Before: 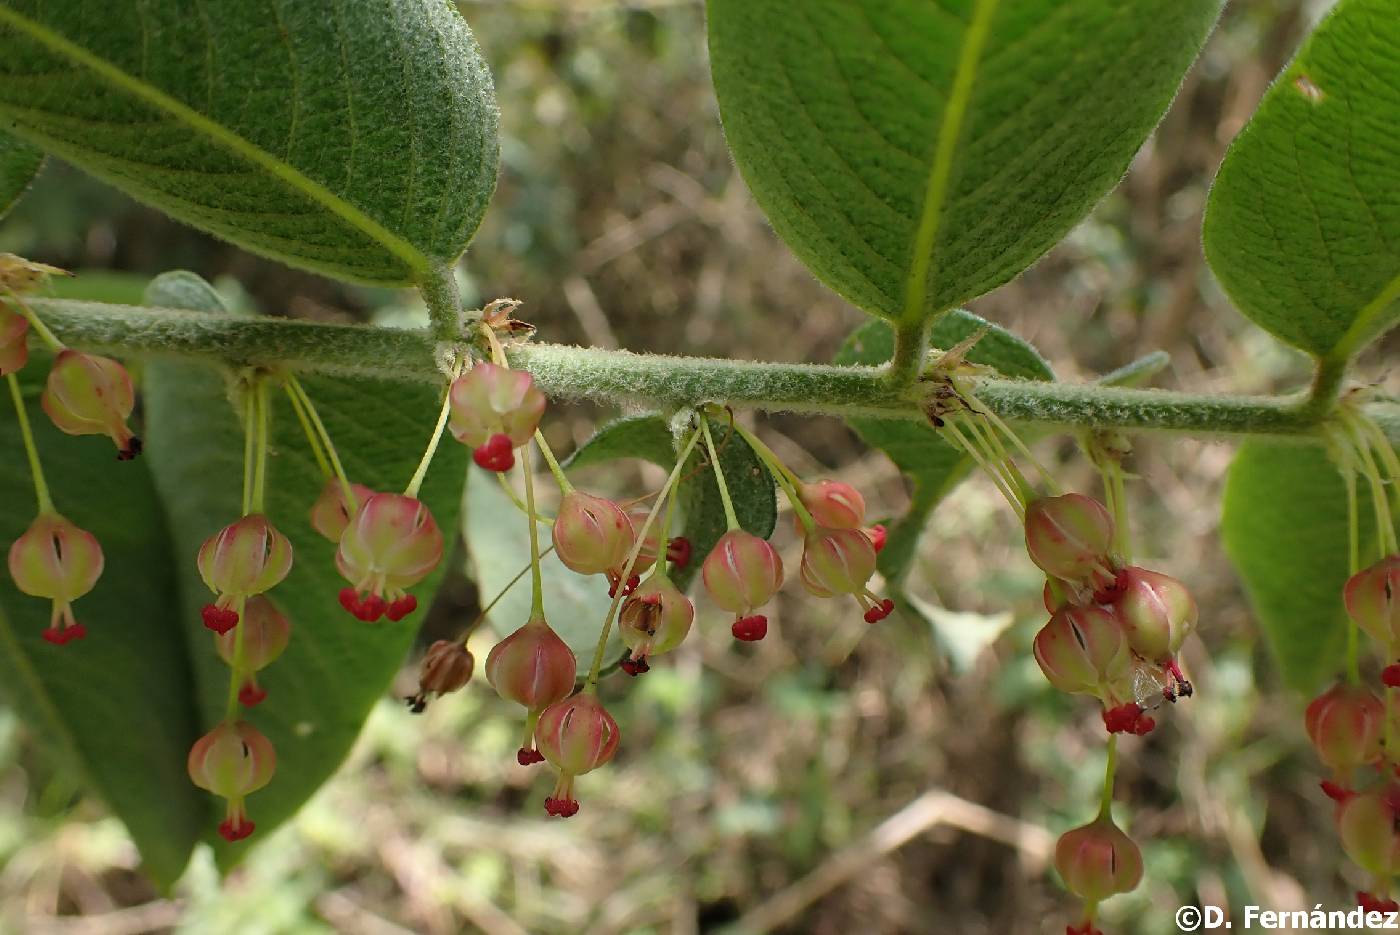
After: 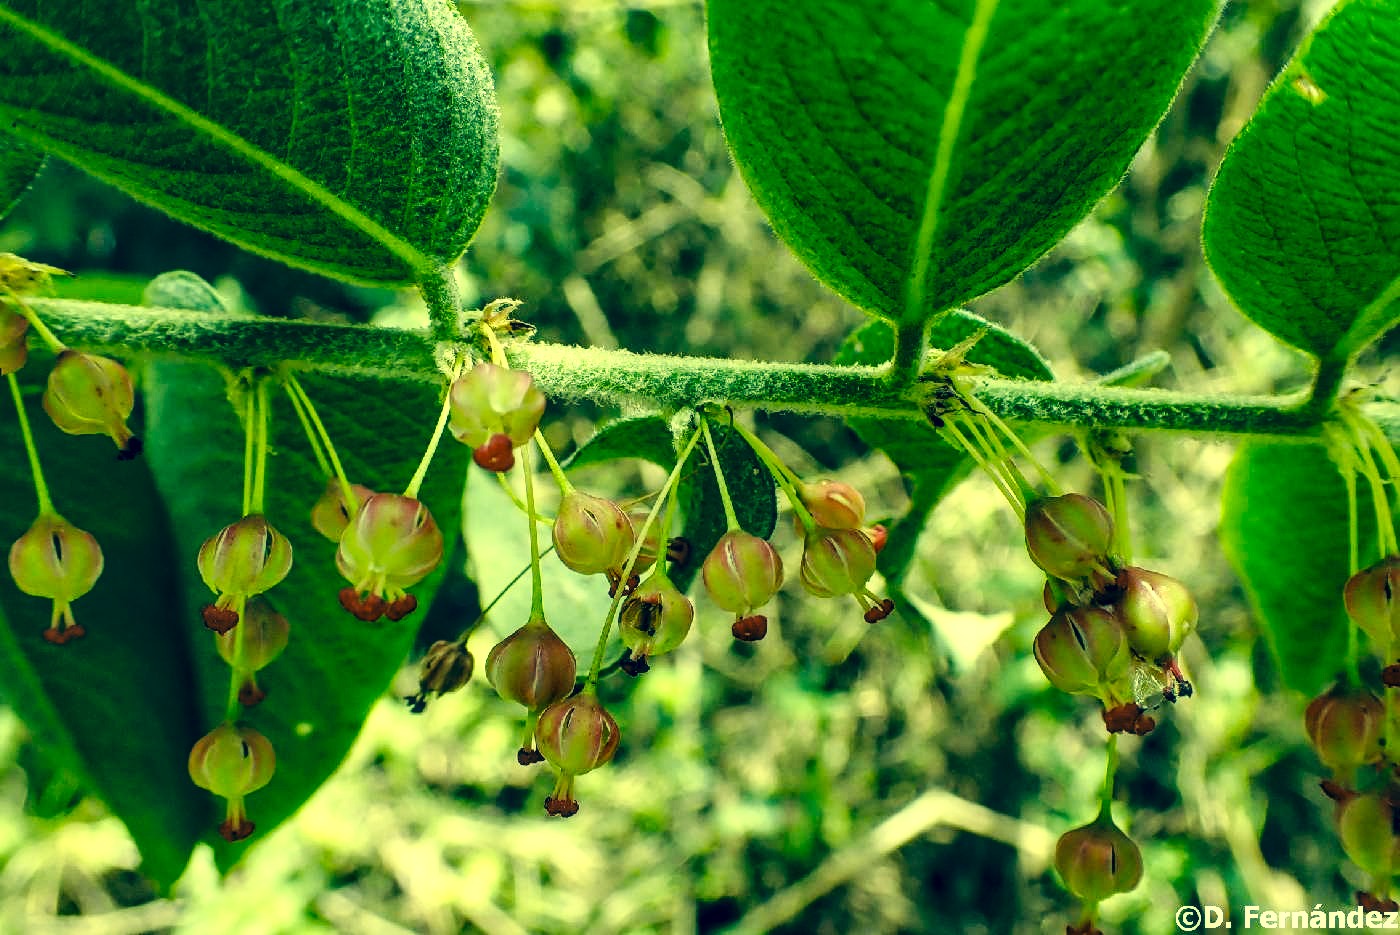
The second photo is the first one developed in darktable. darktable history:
local contrast: highlights 60%, shadows 60%, detail 160%
color correction: highlights a* -16.14, highlights b* 39.81, shadows a* -39.38, shadows b* -26.85
base curve: curves: ch0 [(0, 0) (0.036, 0.025) (0.121, 0.166) (0.206, 0.329) (0.605, 0.79) (1, 1)], preserve colors none
